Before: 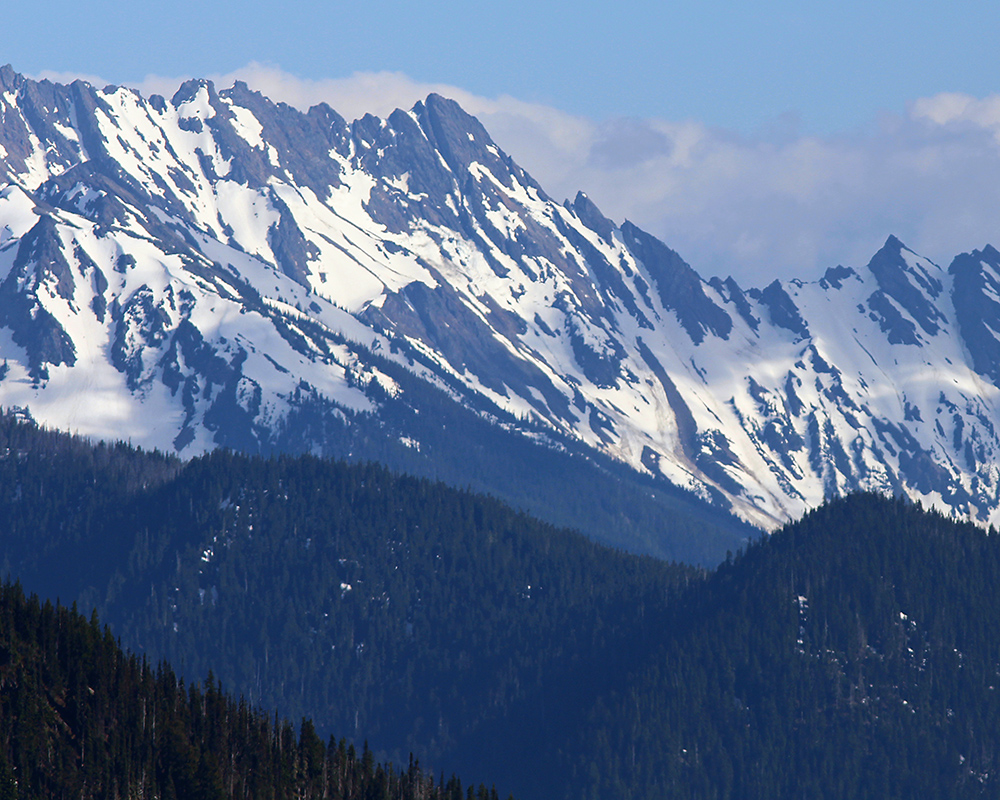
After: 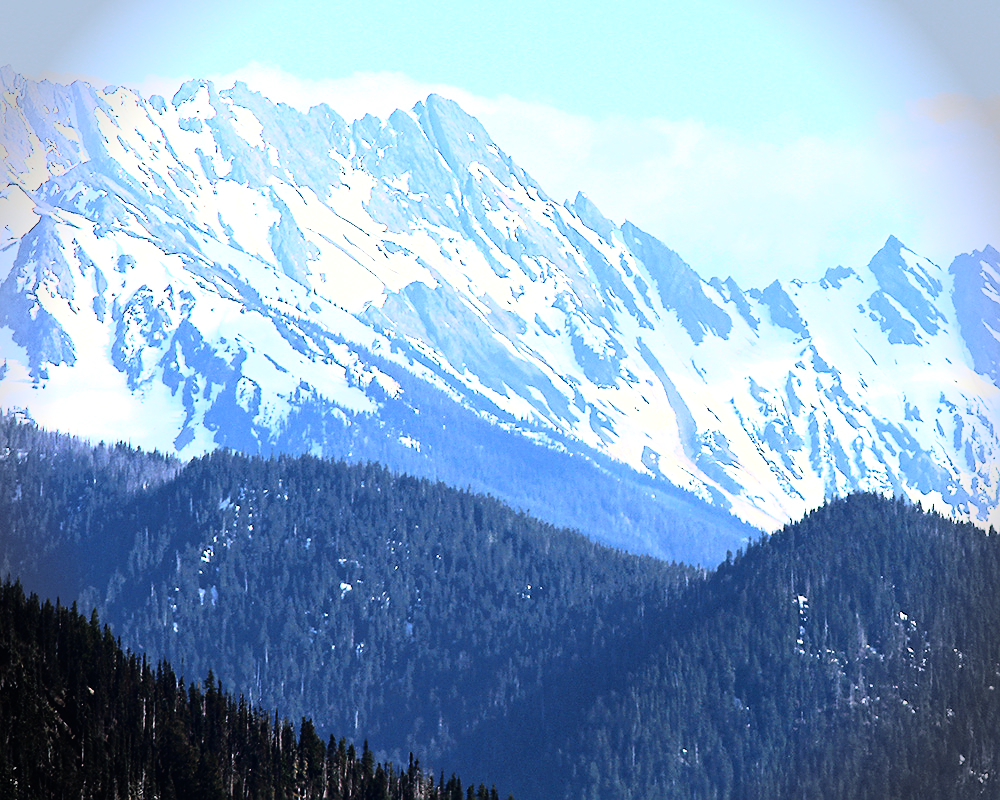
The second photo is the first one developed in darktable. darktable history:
exposure: exposure 0.935 EV, compensate highlight preservation false
sharpen: radius 1
vignetting: fall-off start 88.03%, fall-off radius 24.9%
rgb curve: curves: ch0 [(0, 0) (0.21, 0.15) (0.24, 0.21) (0.5, 0.75) (0.75, 0.96) (0.89, 0.99) (1, 1)]; ch1 [(0, 0.02) (0.21, 0.13) (0.25, 0.2) (0.5, 0.67) (0.75, 0.9) (0.89, 0.97) (1, 1)]; ch2 [(0, 0.02) (0.21, 0.13) (0.25, 0.2) (0.5, 0.67) (0.75, 0.9) (0.89, 0.97) (1, 1)], compensate middle gray true
